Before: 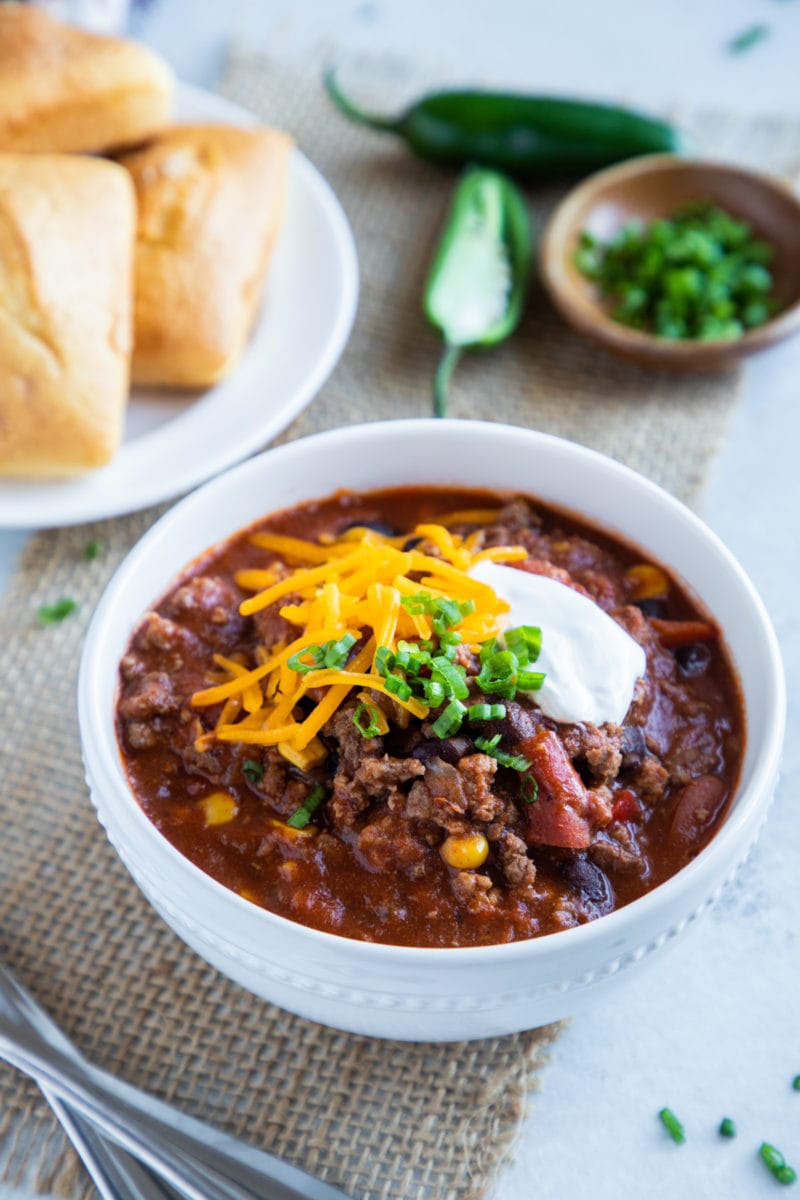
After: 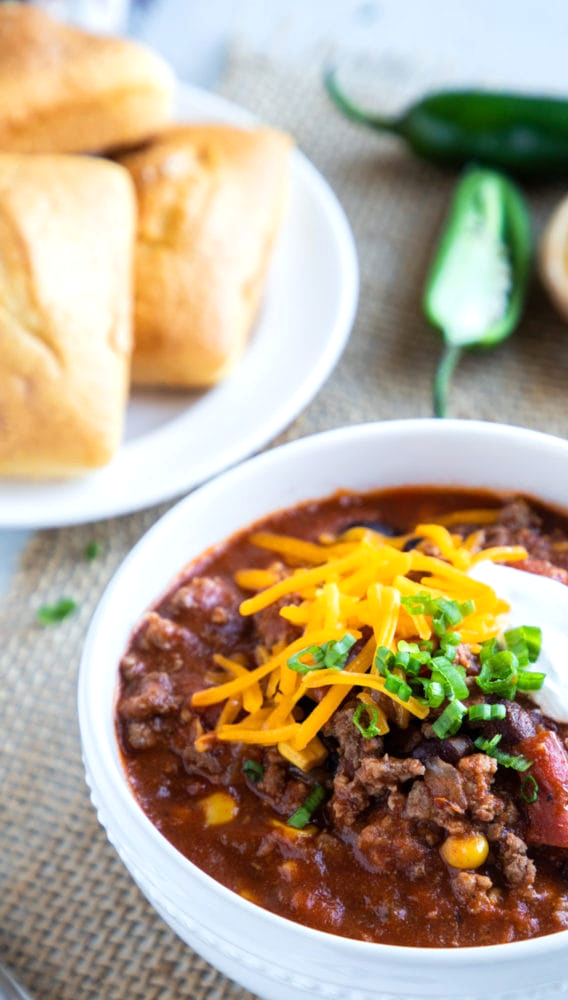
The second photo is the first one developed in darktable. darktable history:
exposure: exposure 0.207 EV, compensate highlight preservation false
crop: right 28.885%, bottom 16.626%
